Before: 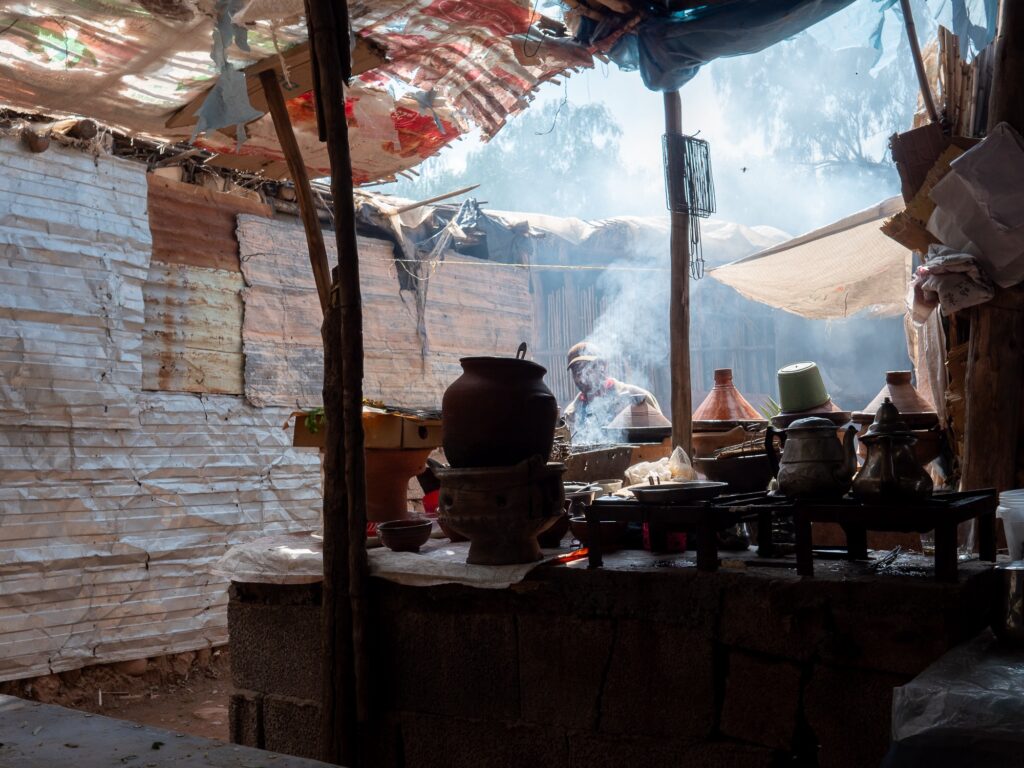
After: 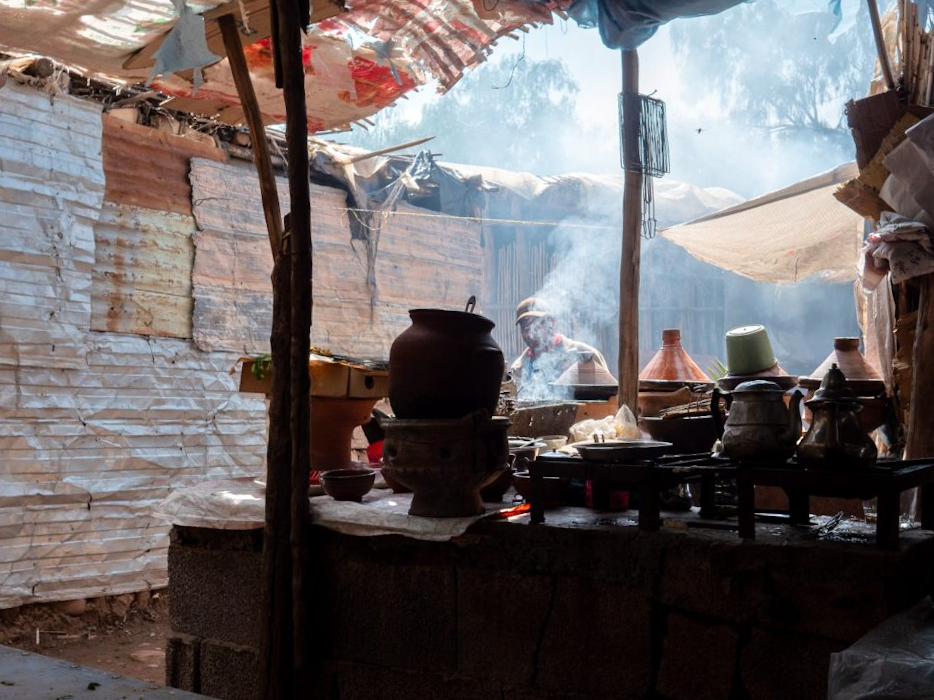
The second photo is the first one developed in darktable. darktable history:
tone equalizer: -8 EV 0.001 EV, -7 EV -0.004 EV, -6 EV 0.009 EV, -5 EV 0.032 EV, -4 EV 0.276 EV, -3 EV 0.644 EV, -2 EV 0.584 EV, -1 EV 0.187 EV, +0 EV 0.024 EV
crop and rotate: angle -1.96°, left 3.097%, top 4.154%, right 1.586%, bottom 0.529%
